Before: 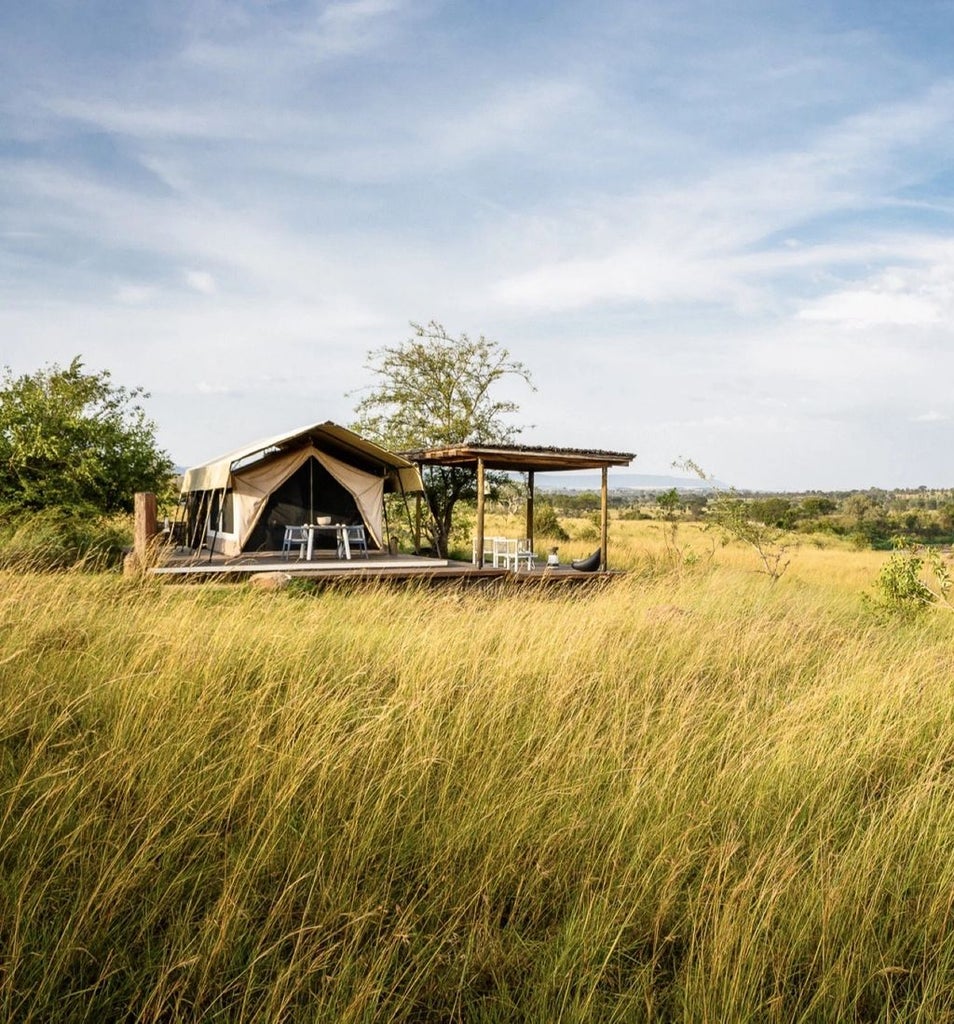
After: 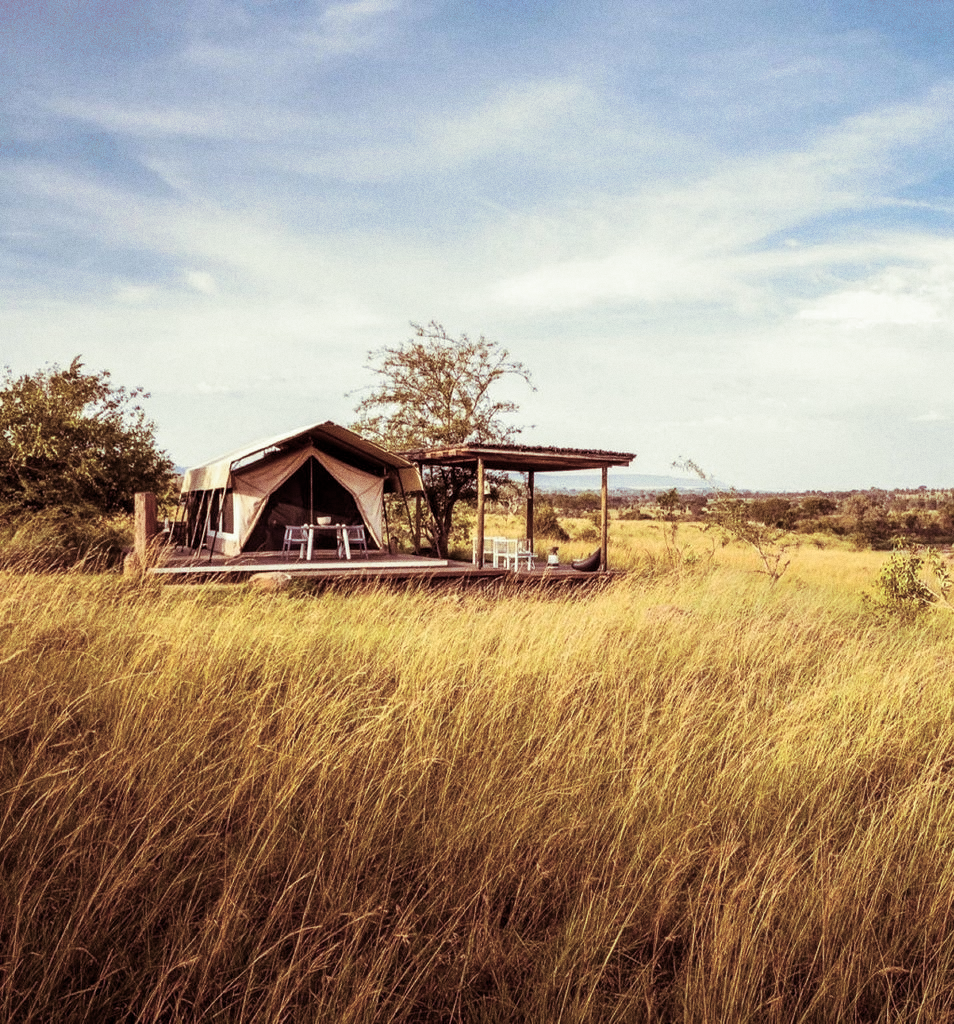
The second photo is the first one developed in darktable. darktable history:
tone equalizer: -8 EV -0.55 EV
color balance rgb: perceptual saturation grading › global saturation 20%, perceptual saturation grading › highlights -25%, perceptual saturation grading › shadows 25%
grain: coarseness 0.09 ISO
split-toning: compress 20%
